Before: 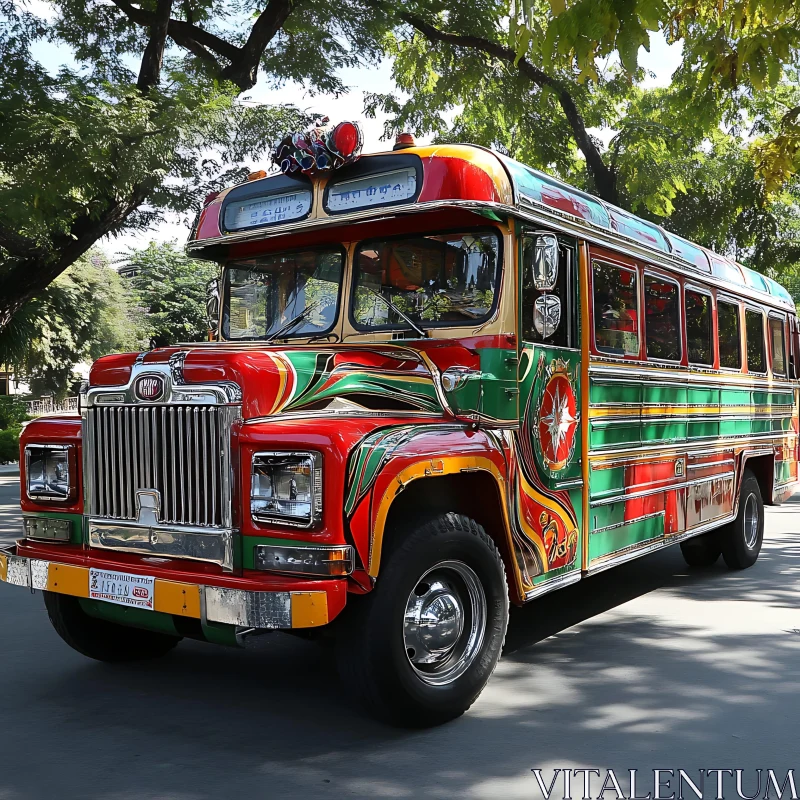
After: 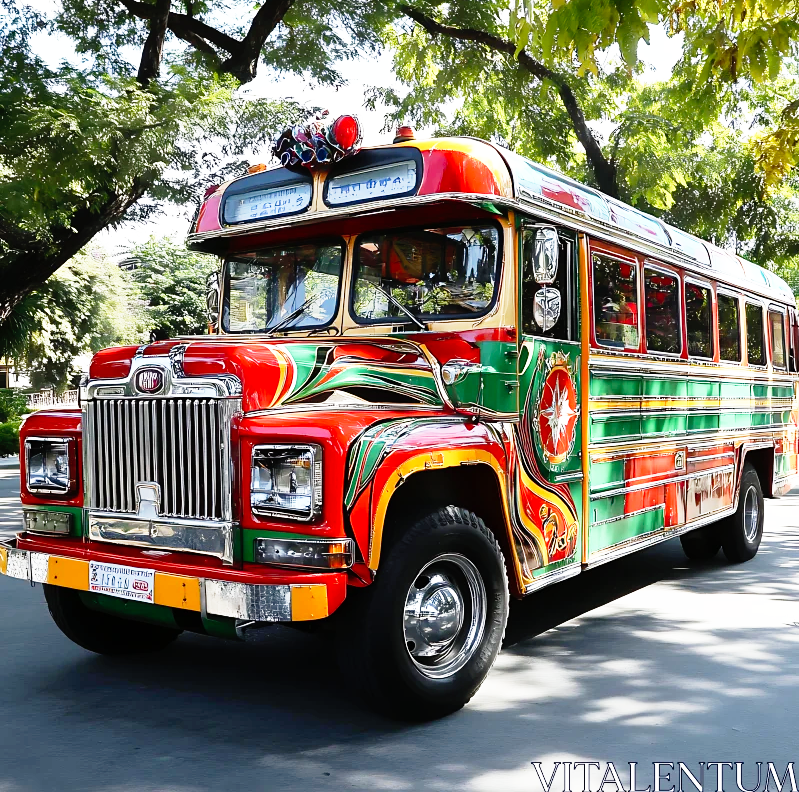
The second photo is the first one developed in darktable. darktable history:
crop: top 0.928%, right 0.054%
base curve: curves: ch0 [(0, 0) (0.012, 0.01) (0.073, 0.168) (0.31, 0.711) (0.645, 0.957) (1, 1)], preserve colors none
